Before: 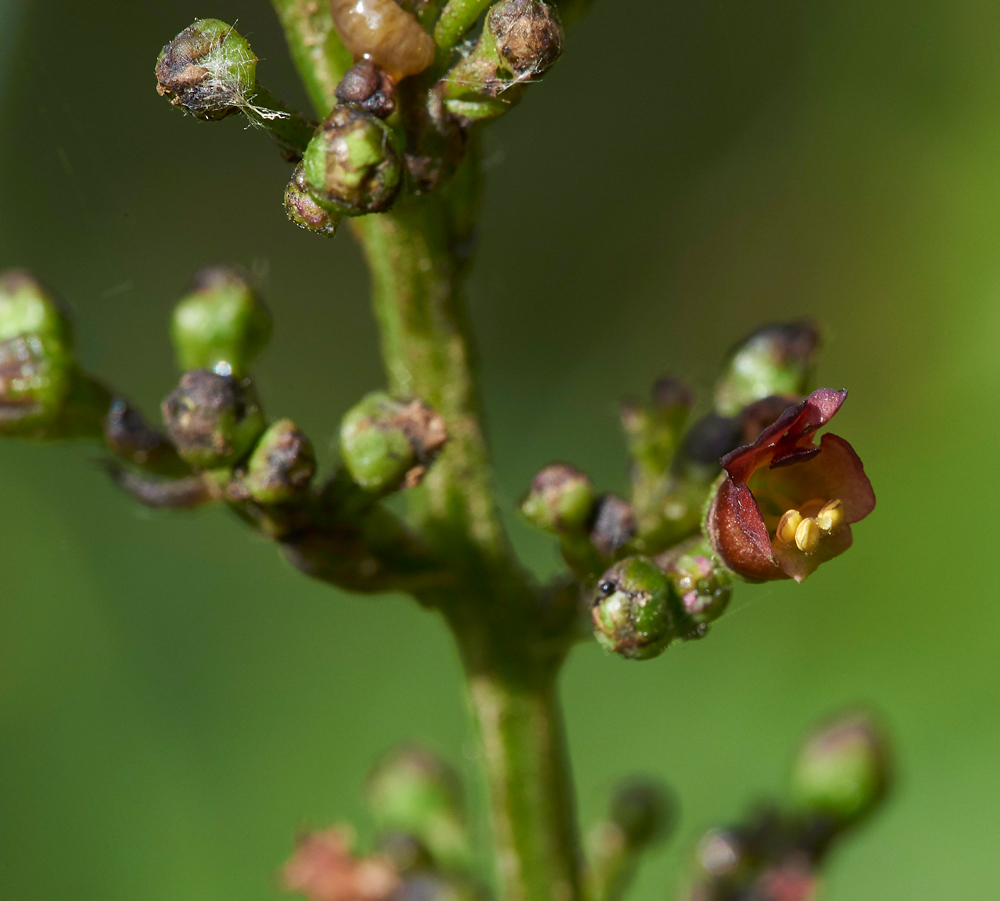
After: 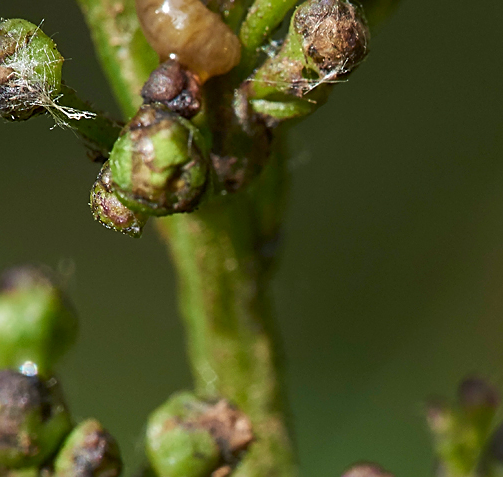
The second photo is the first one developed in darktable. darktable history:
crop: left 19.428%, right 30.257%, bottom 46.956%
sharpen: on, module defaults
